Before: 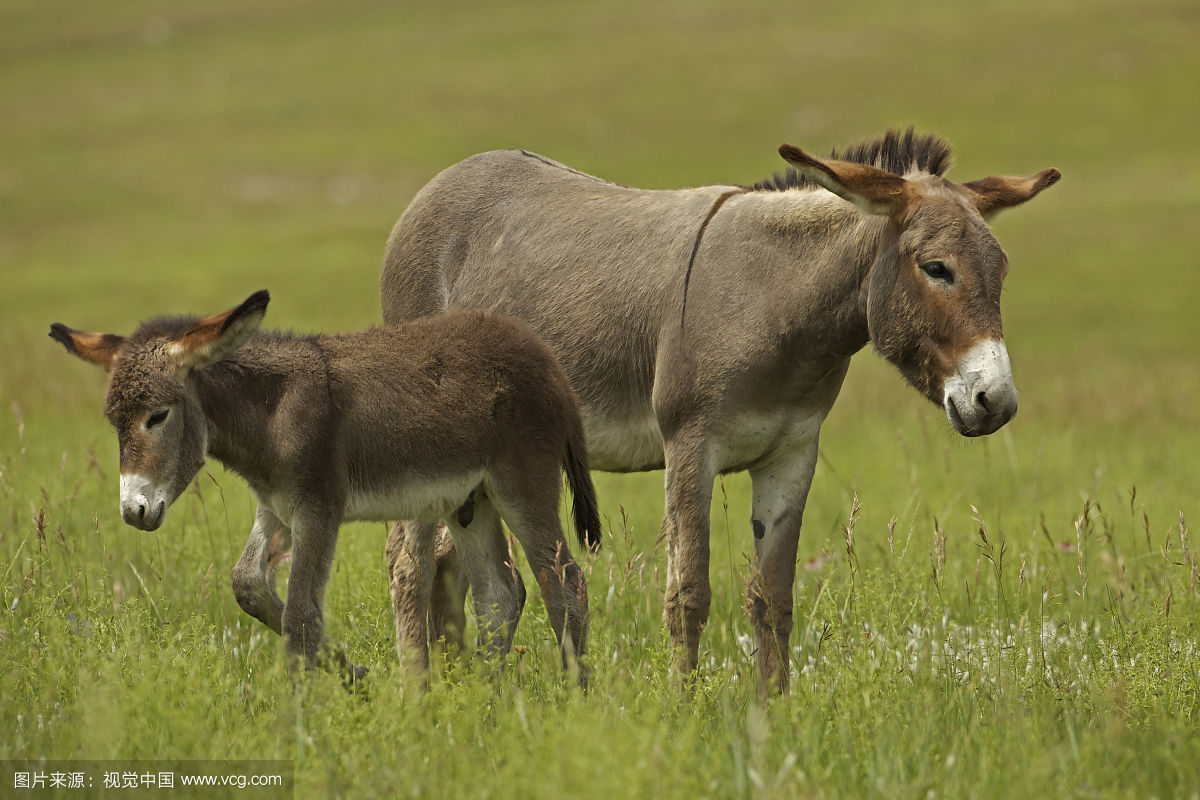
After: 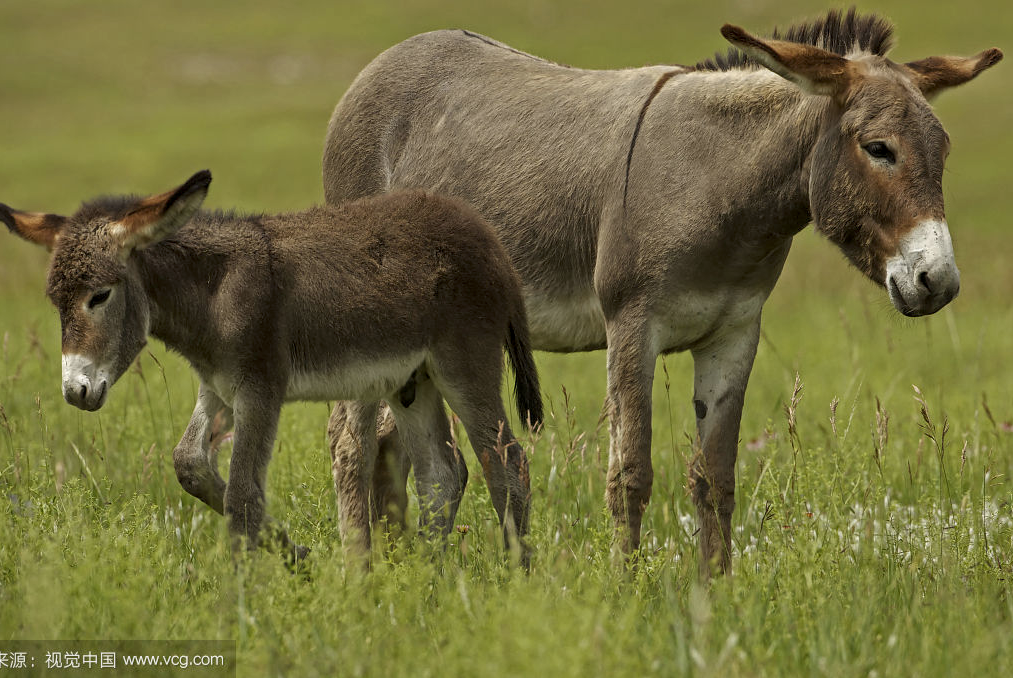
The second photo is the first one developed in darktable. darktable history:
exposure: exposure -0.21 EV, compensate highlight preservation false
local contrast: on, module defaults
crop and rotate: left 4.897%, top 15.179%, right 10.668%
